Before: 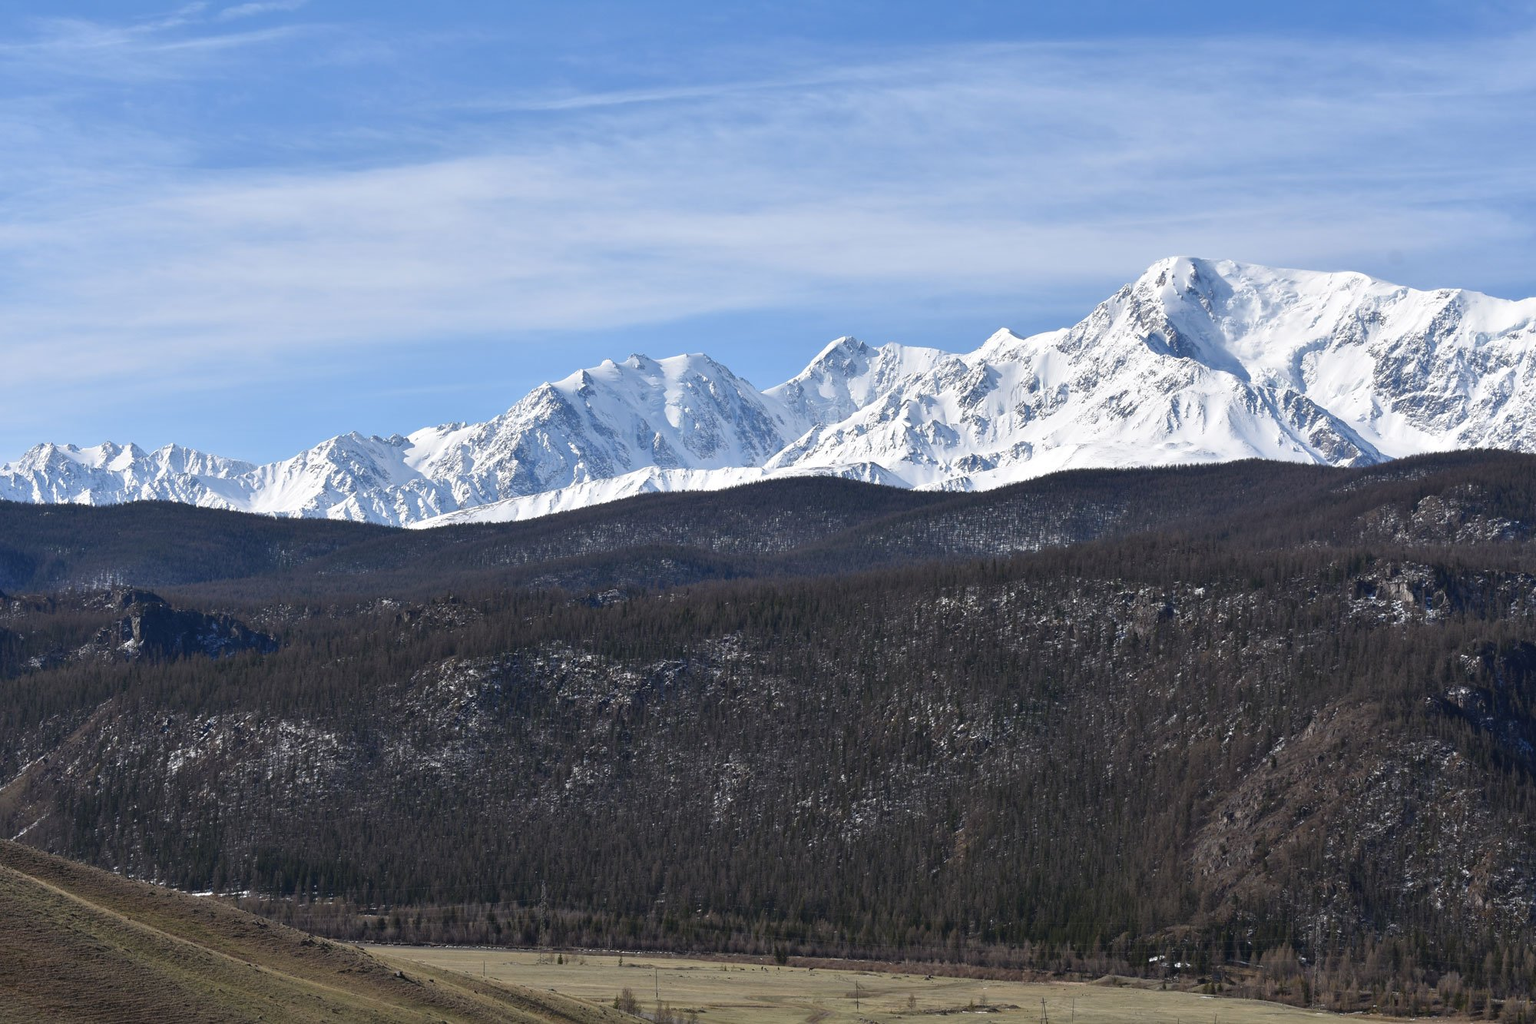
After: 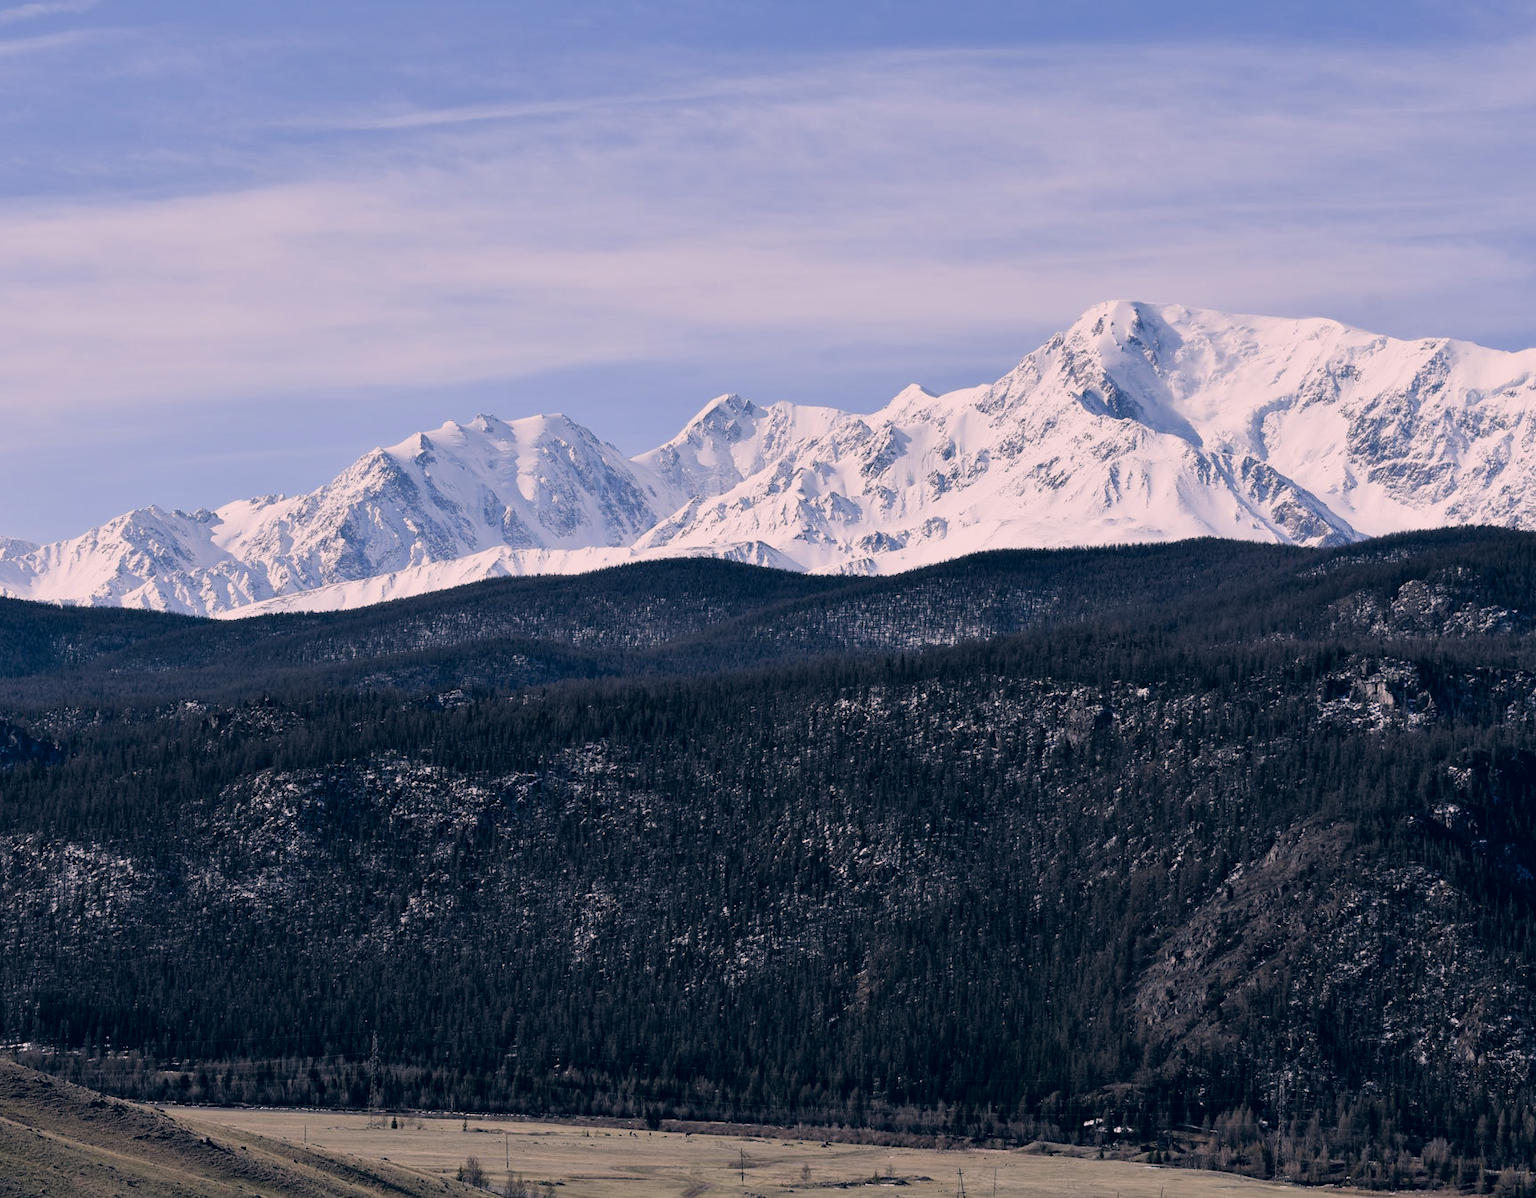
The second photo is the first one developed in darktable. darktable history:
color correction: highlights a* 14.46, highlights b* 5.85, shadows a* -5.53, shadows b* -15.24, saturation 0.85
crop and rotate: left 14.584%
filmic rgb: black relative exposure -5 EV, hardness 2.88, contrast 1.2
